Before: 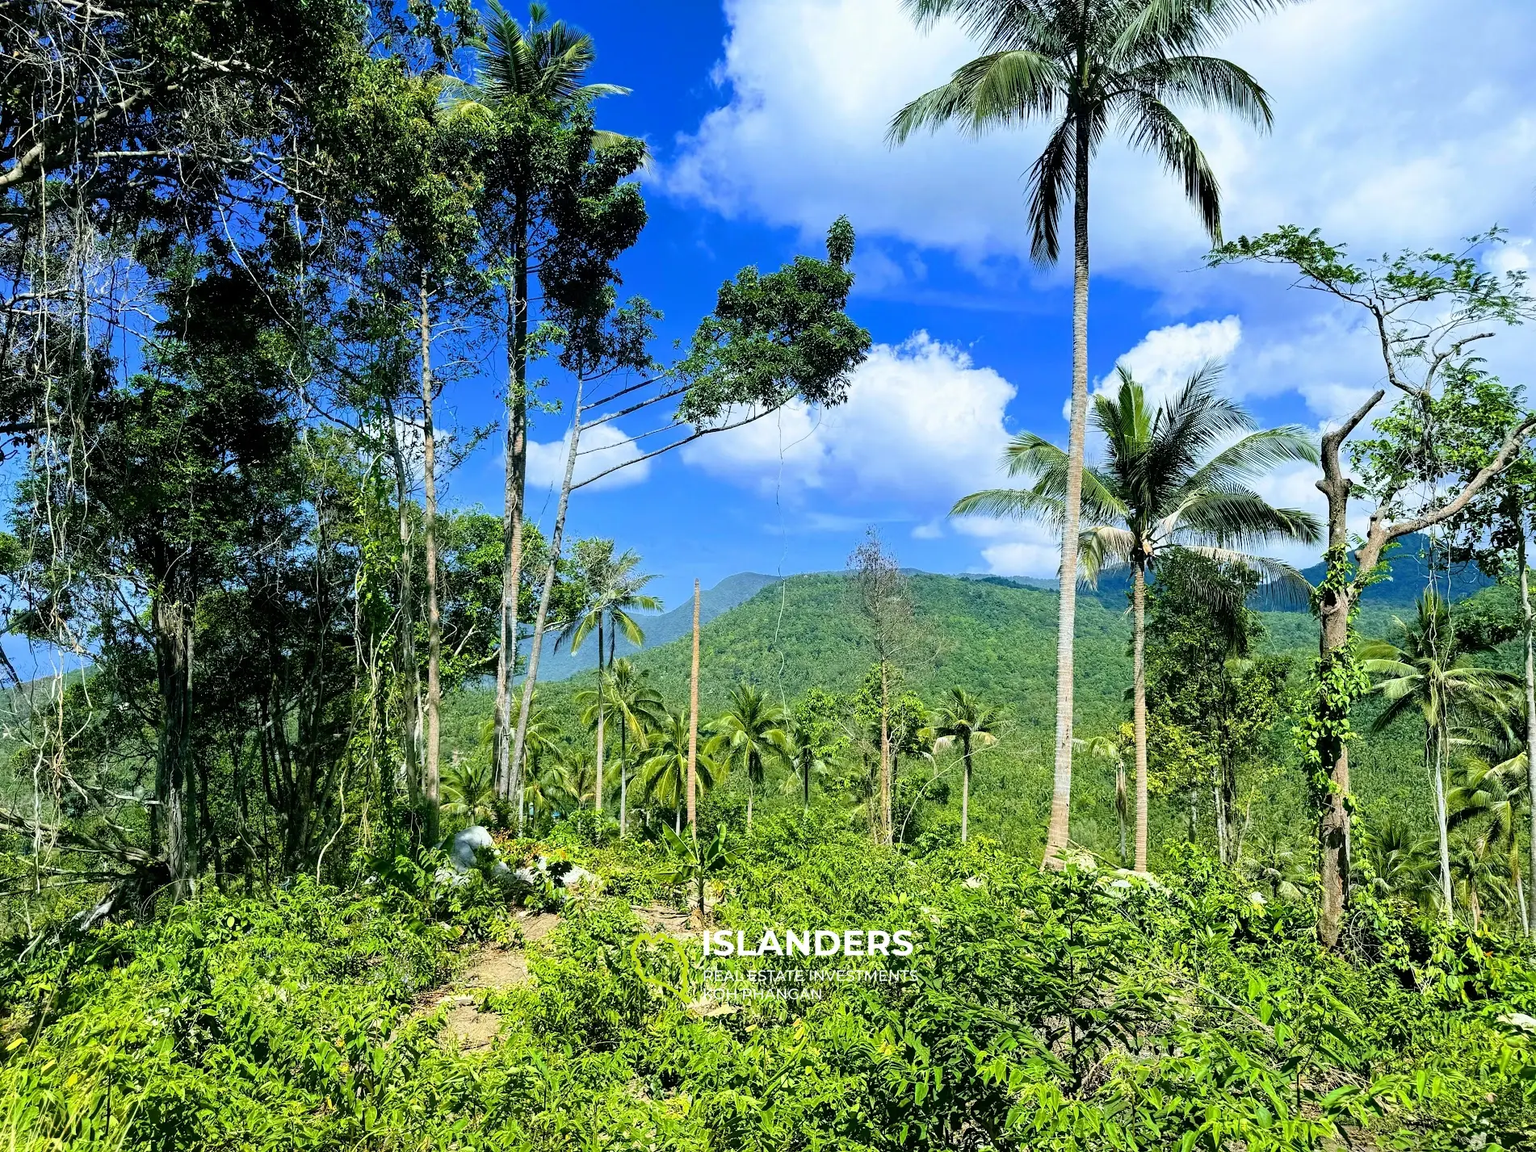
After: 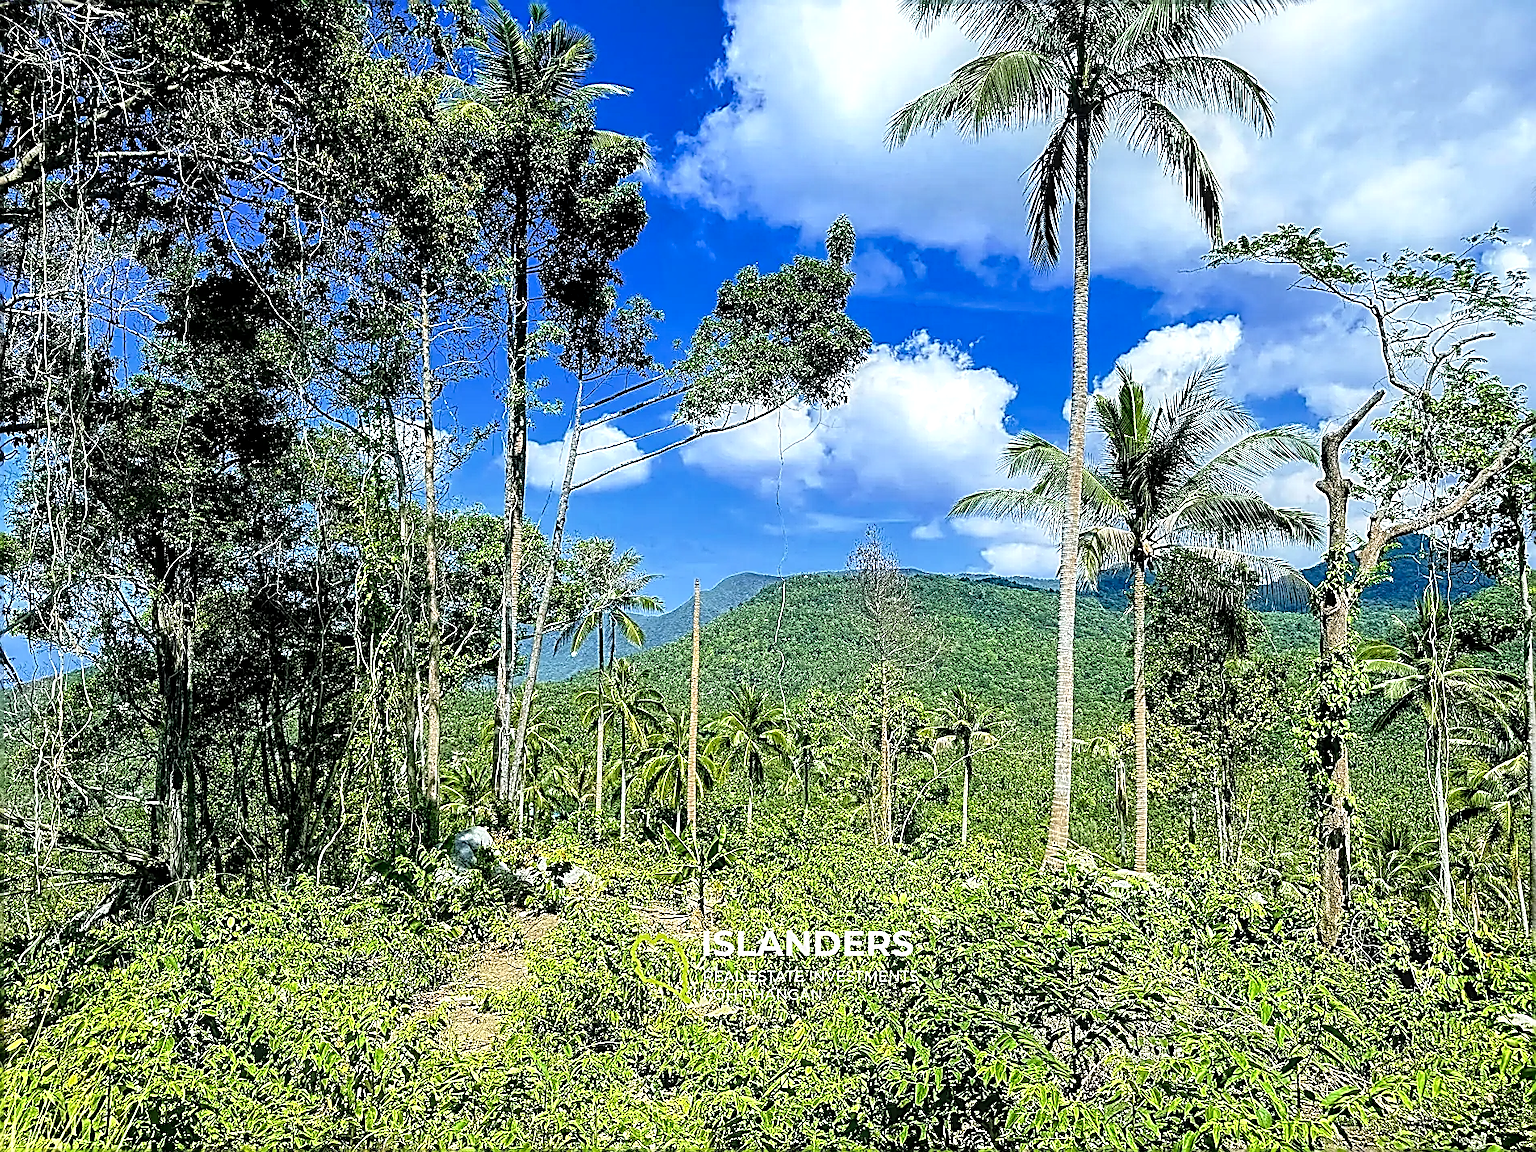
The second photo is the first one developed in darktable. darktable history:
local contrast: highlights 60%, shadows 60%, detail 160%
white balance: emerald 1
sharpen: amount 2
